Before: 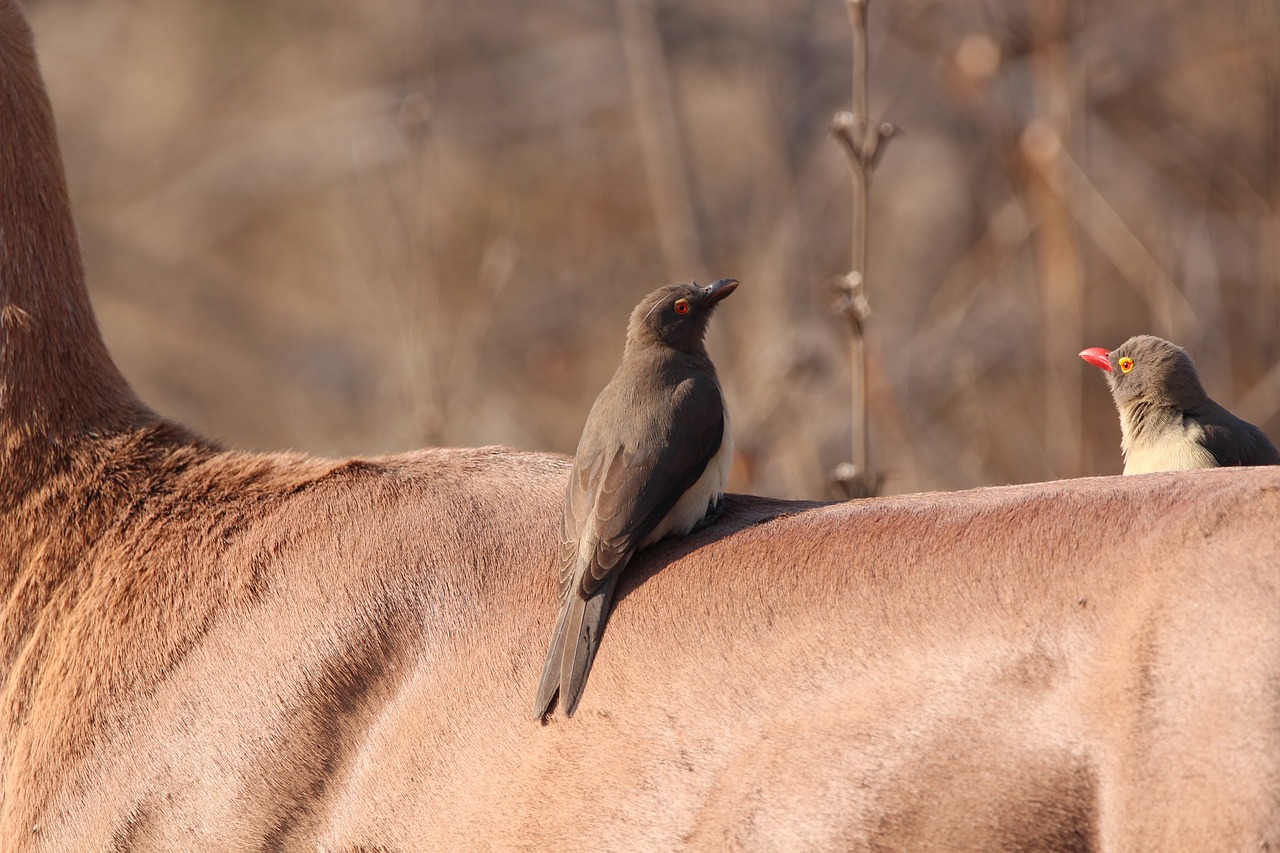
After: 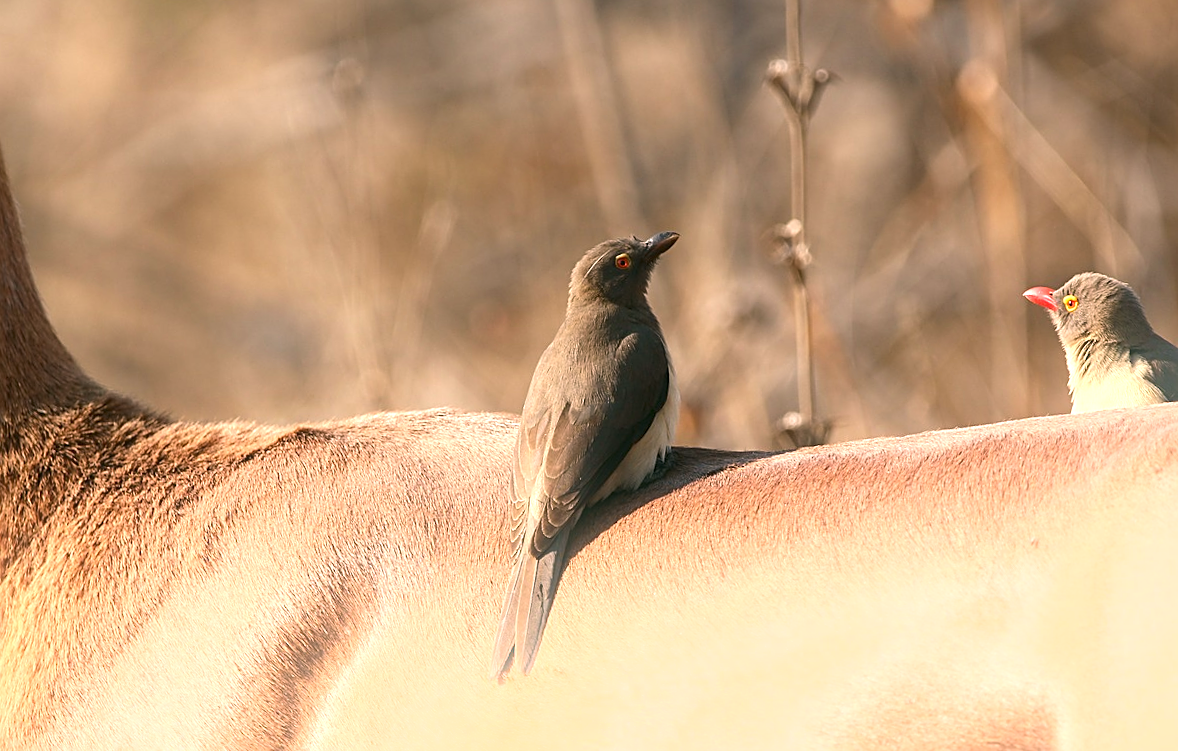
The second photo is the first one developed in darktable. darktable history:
bloom: size 9%, threshold 100%, strength 7%
rotate and perspective: rotation -2.12°, lens shift (vertical) 0.009, lens shift (horizontal) -0.008, automatic cropping original format, crop left 0.036, crop right 0.964, crop top 0.05, crop bottom 0.959
color correction: highlights a* 4.02, highlights b* 4.98, shadows a* -7.55, shadows b* 4.98
exposure: black level correction 0, exposure 0.6 EV, compensate exposure bias true, compensate highlight preservation false
crop: left 1.964%, top 3.251%, right 1.122%, bottom 4.933%
sharpen: on, module defaults
tone equalizer: -8 EV -0.001 EV, -7 EV 0.001 EV, -6 EV -0.002 EV, -5 EV -0.003 EV, -4 EV -0.062 EV, -3 EV -0.222 EV, -2 EV -0.267 EV, -1 EV 0.105 EV, +0 EV 0.303 EV
